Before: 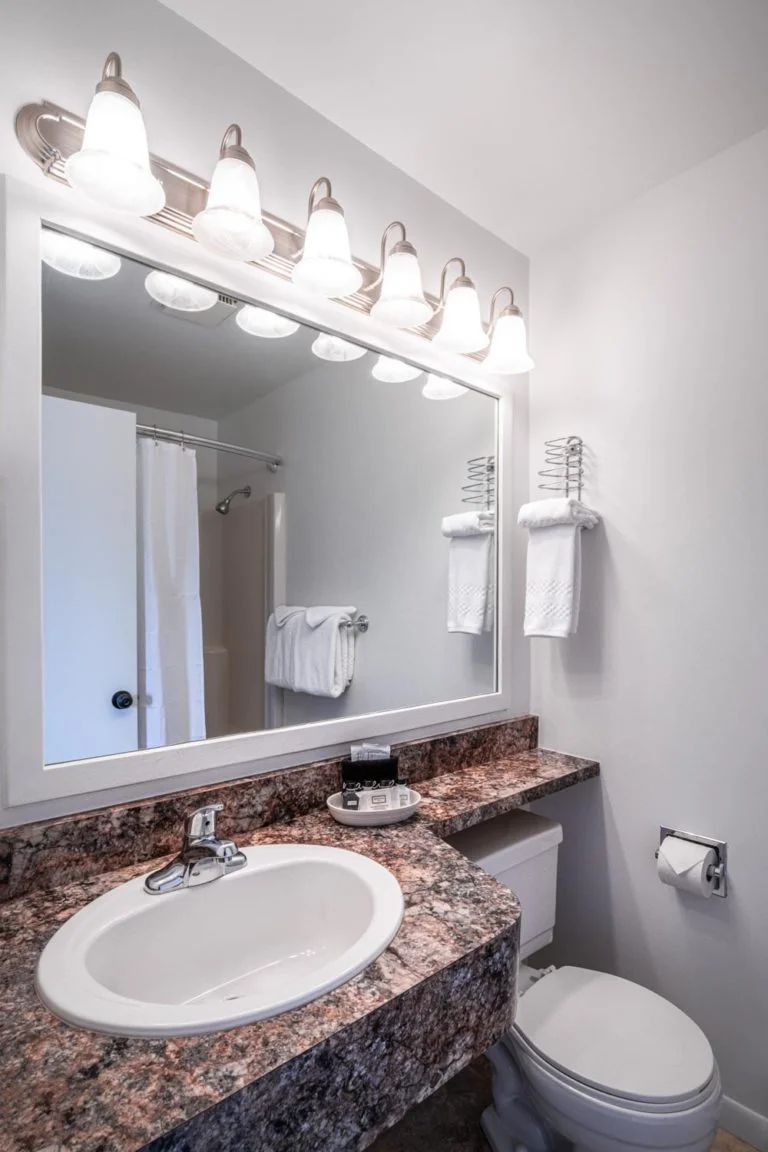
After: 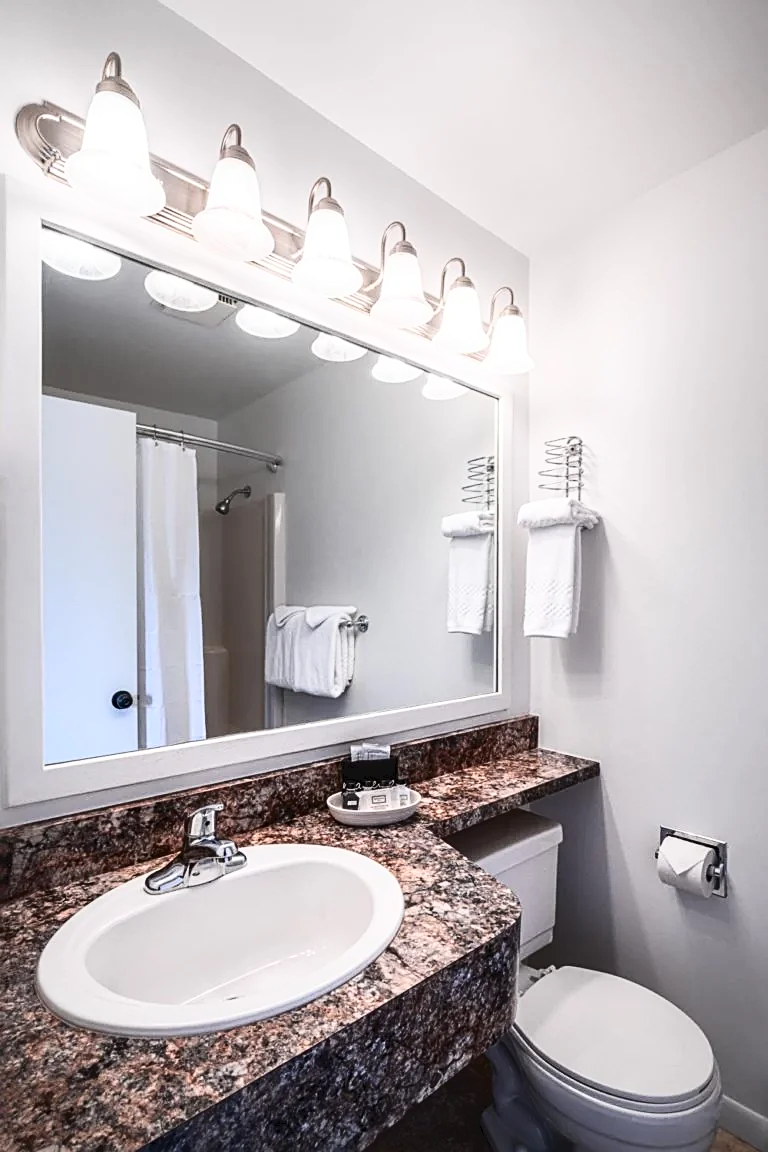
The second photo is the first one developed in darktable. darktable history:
sharpen: on, module defaults
tone curve: curves: ch0 [(0, 0) (0.003, 0.047) (0.011, 0.047) (0.025, 0.049) (0.044, 0.051) (0.069, 0.055) (0.1, 0.066) (0.136, 0.089) (0.177, 0.12) (0.224, 0.155) (0.277, 0.205) (0.335, 0.281) (0.399, 0.37) (0.468, 0.47) (0.543, 0.574) (0.623, 0.687) (0.709, 0.801) (0.801, 0.89) (0.898, 0.963) (1, 1)], color space Lab, independent channels, preserve colors none
